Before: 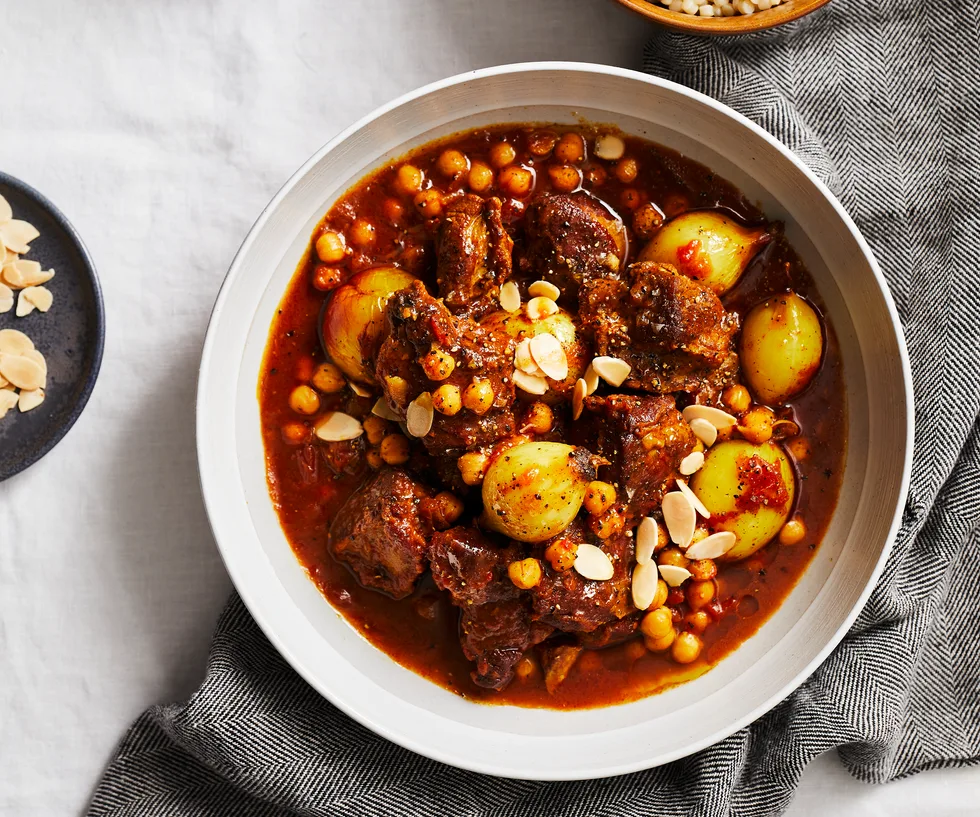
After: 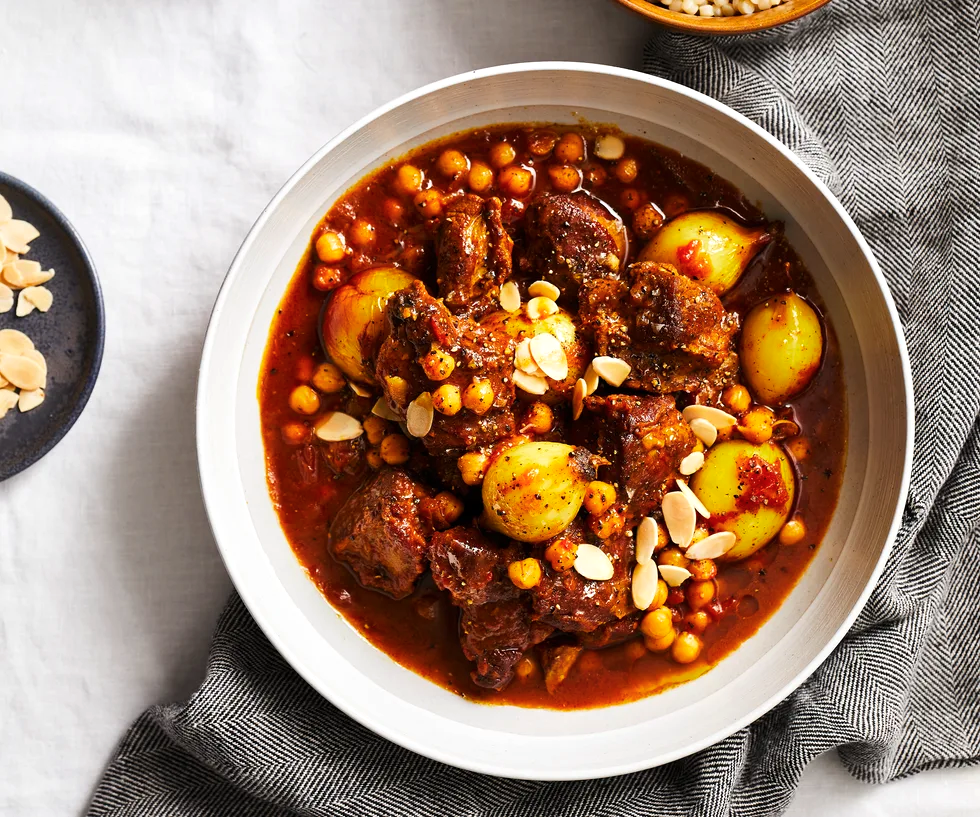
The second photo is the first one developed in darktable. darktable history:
color balance rgb: power › hue 211.49°, perceptual saturation grading › global saturation 0.704%, global vibrance 15.473%
levels: levels [0, 0.476, 0.951]
